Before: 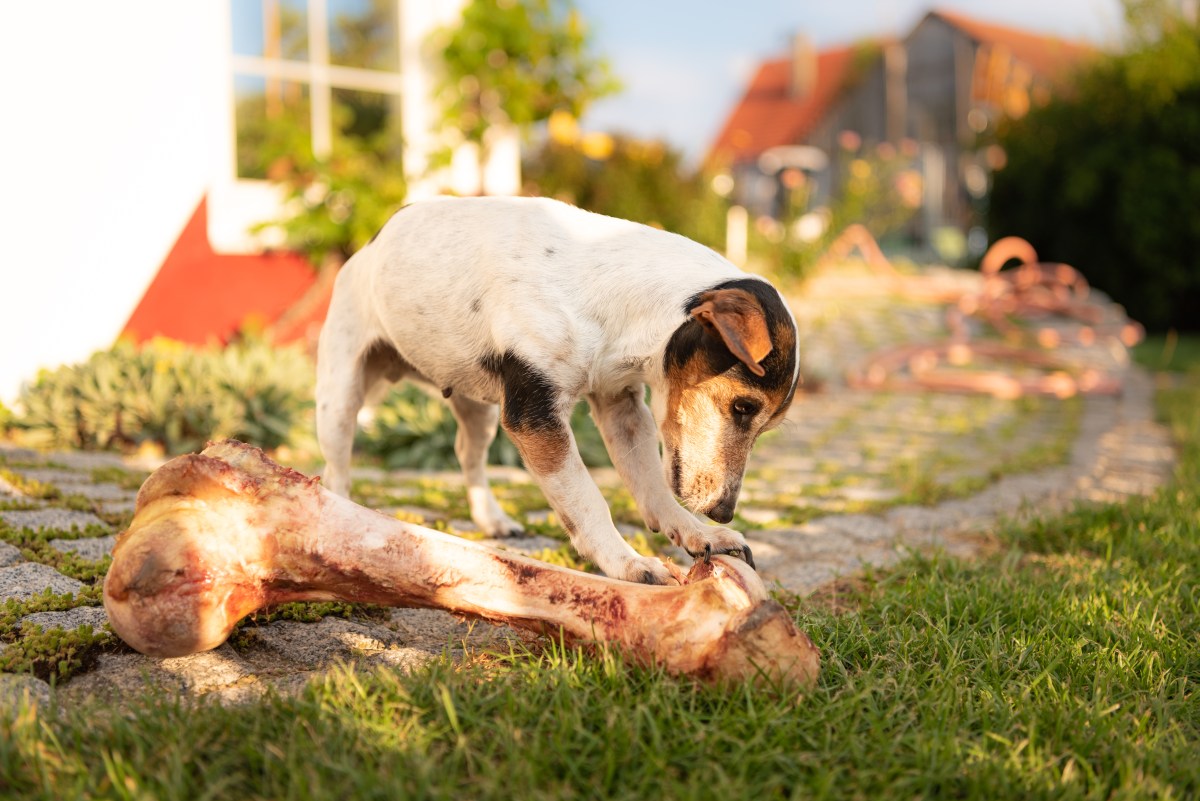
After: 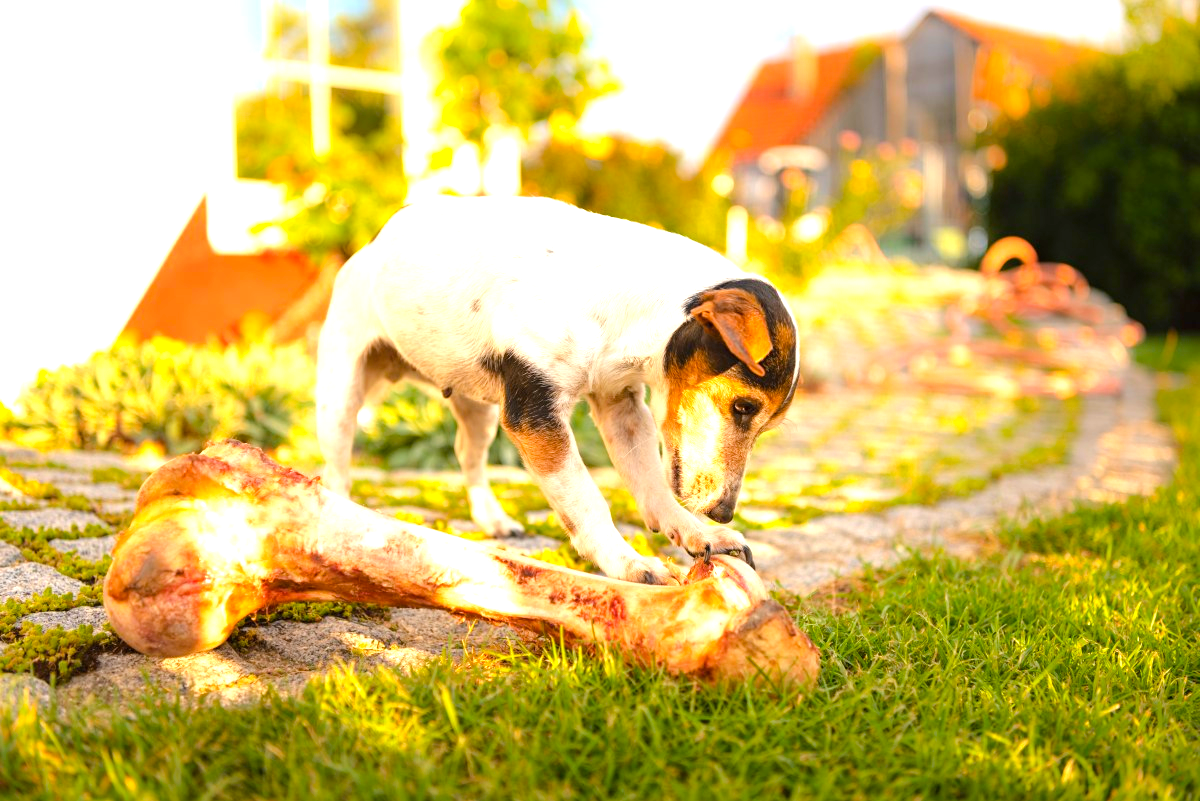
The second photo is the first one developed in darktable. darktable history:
exposure: black level correction 0, exposure 0.9 EV, compensate highlight preservation false
color balance rgb: perceptual saturation grading › global saturation 25%, perceptual brilliance grading › mid-tones 10%, perceptual brilliance grading › shadows 15%, global vibrance 20%
